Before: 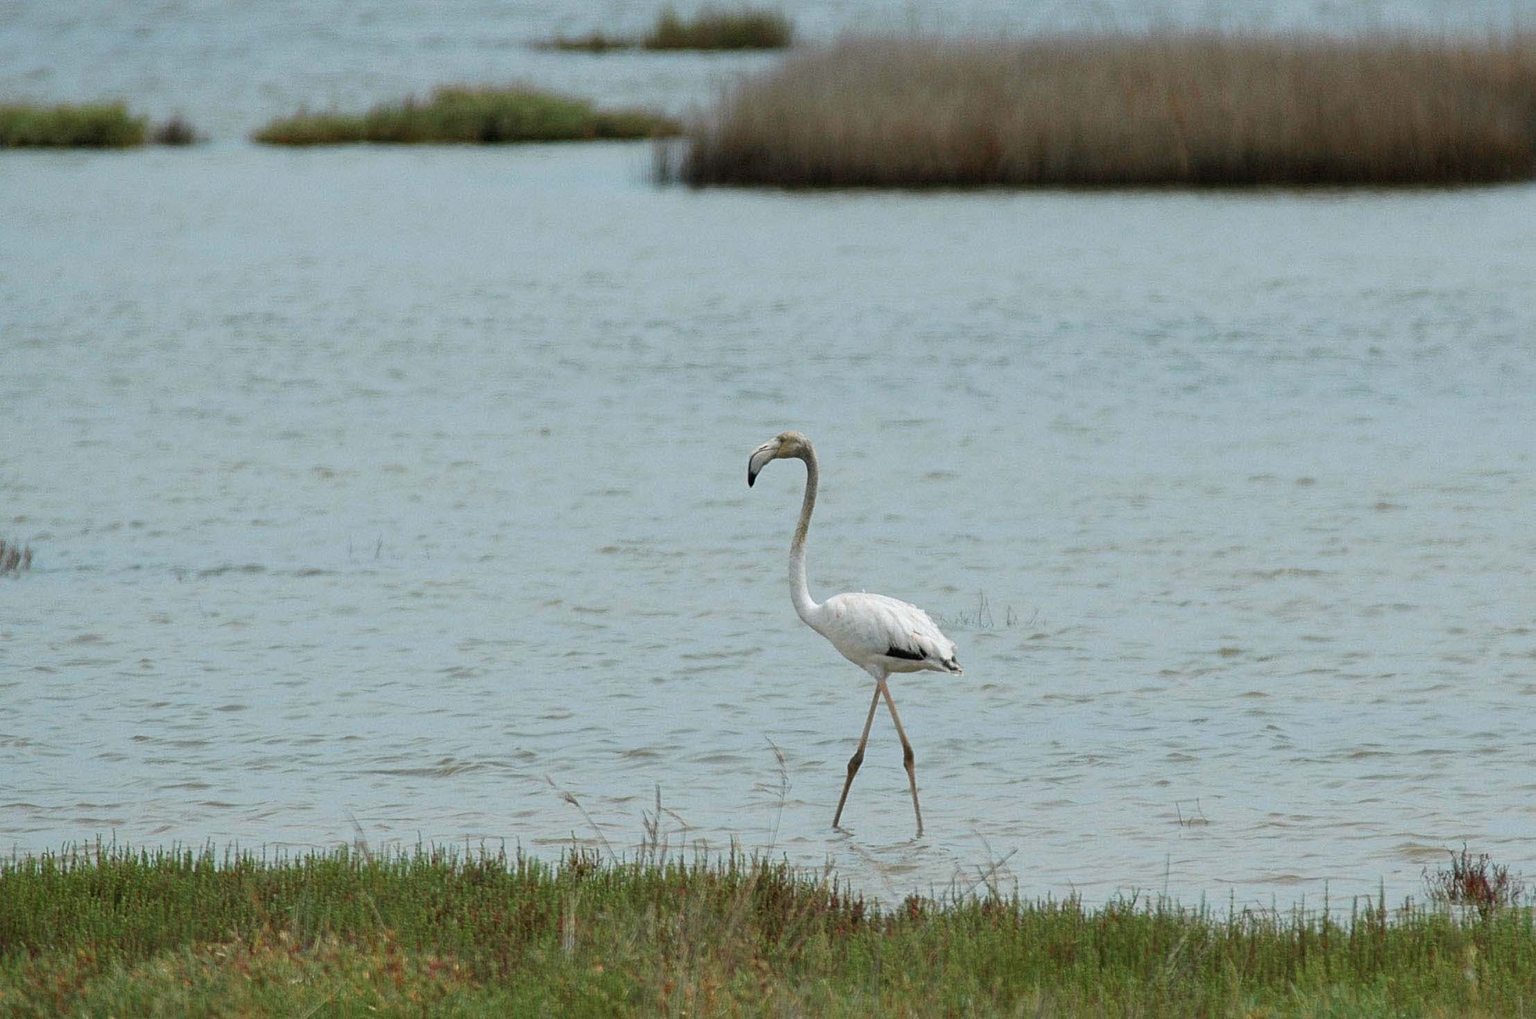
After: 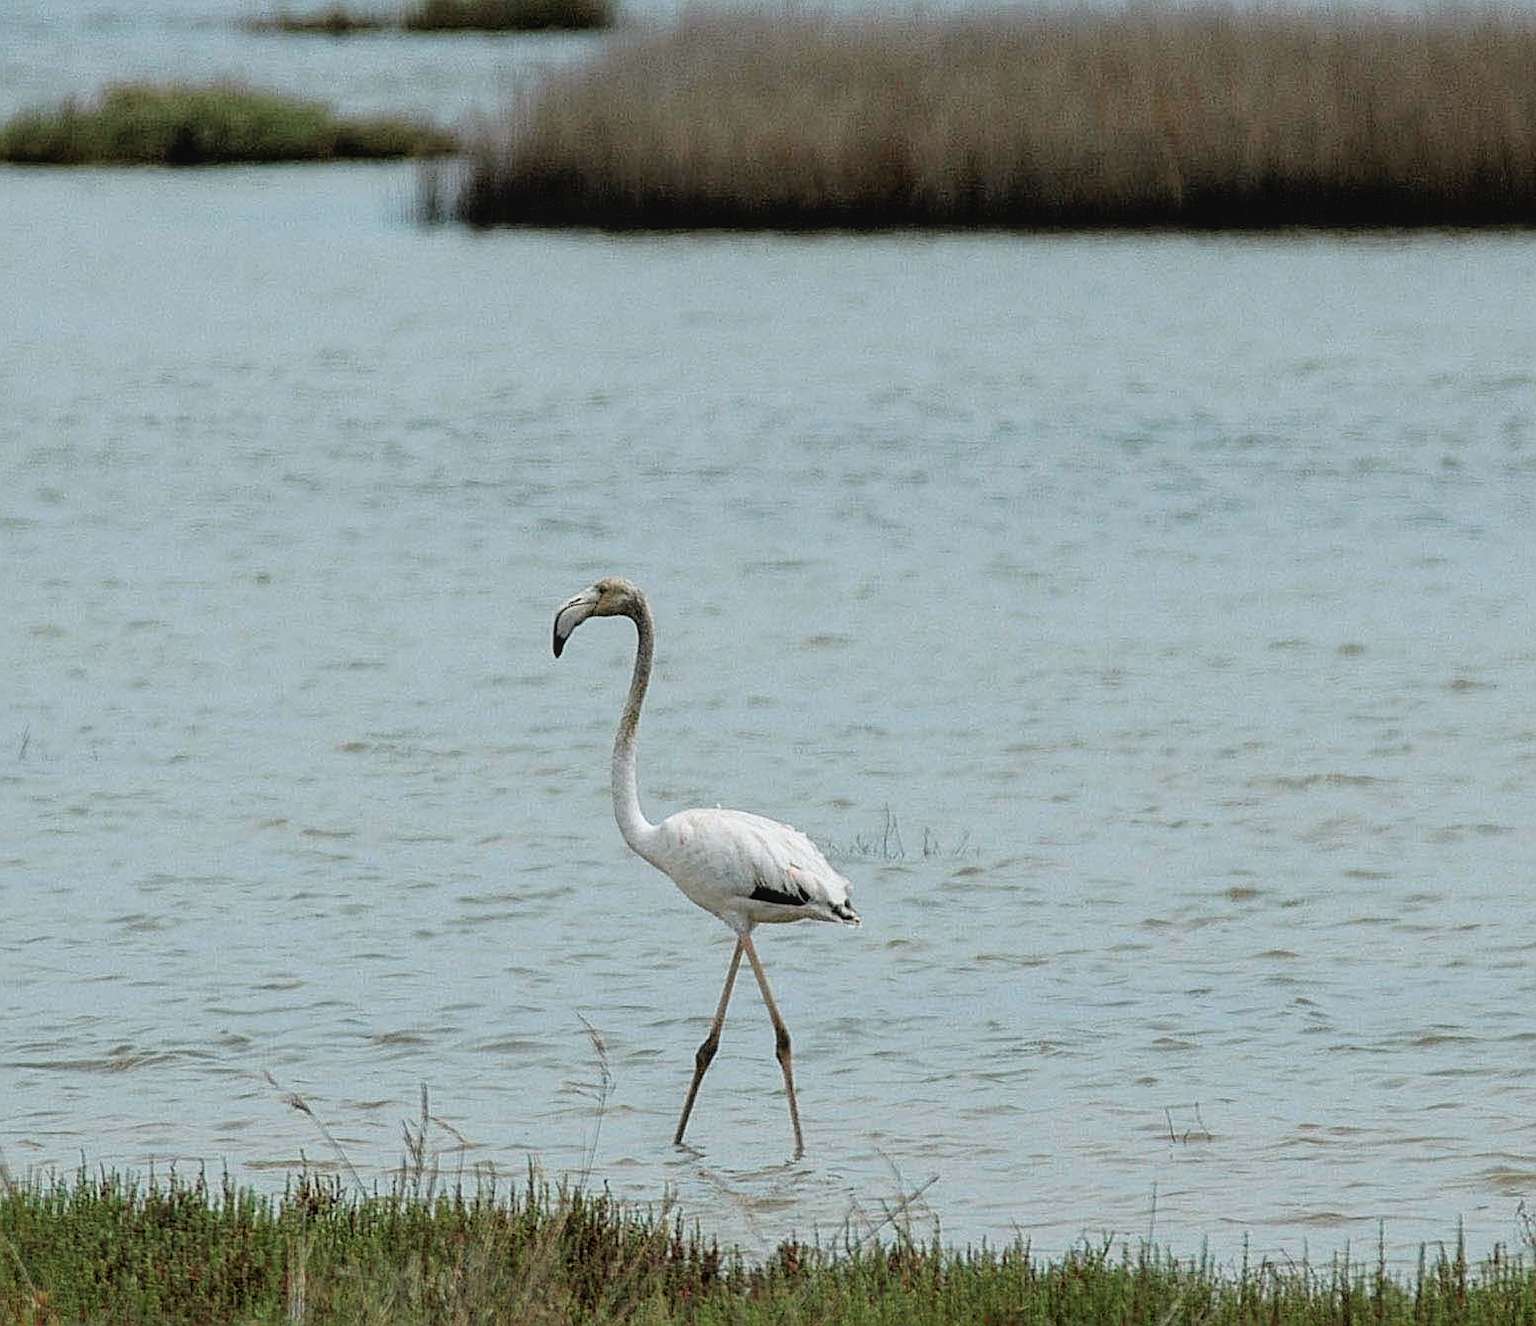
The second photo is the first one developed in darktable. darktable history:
crop and rotate: left 23.537%, top 2.79%, right 6.583%, bottom 6.257%
local contrast: detail 109%
sharpen: on, module defaults
filmic rgb: black relative exposure -4.91 EV, white relative exposure 2.83 EV, hardness 3.71
